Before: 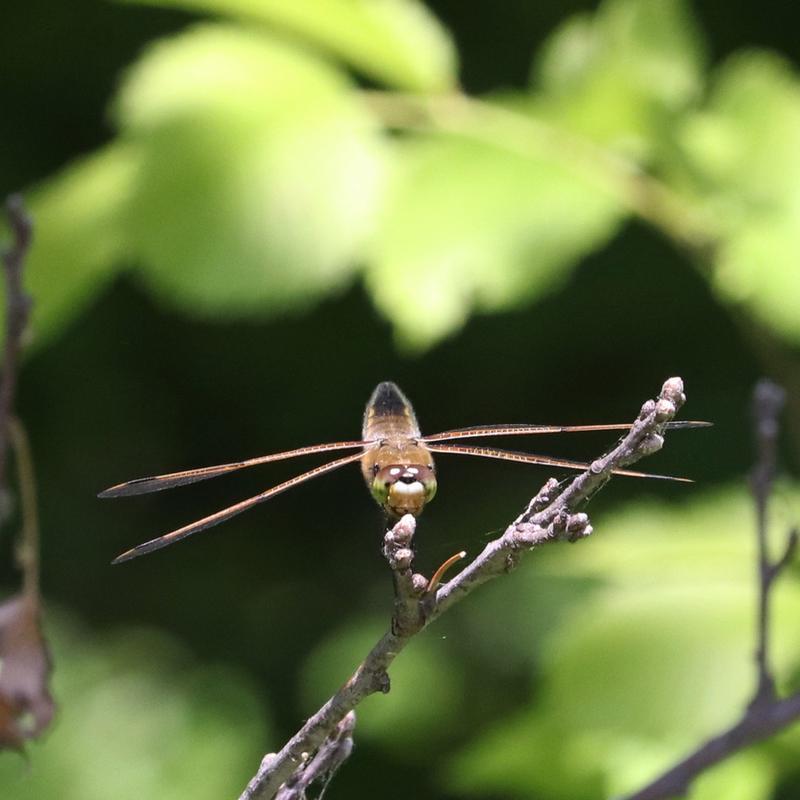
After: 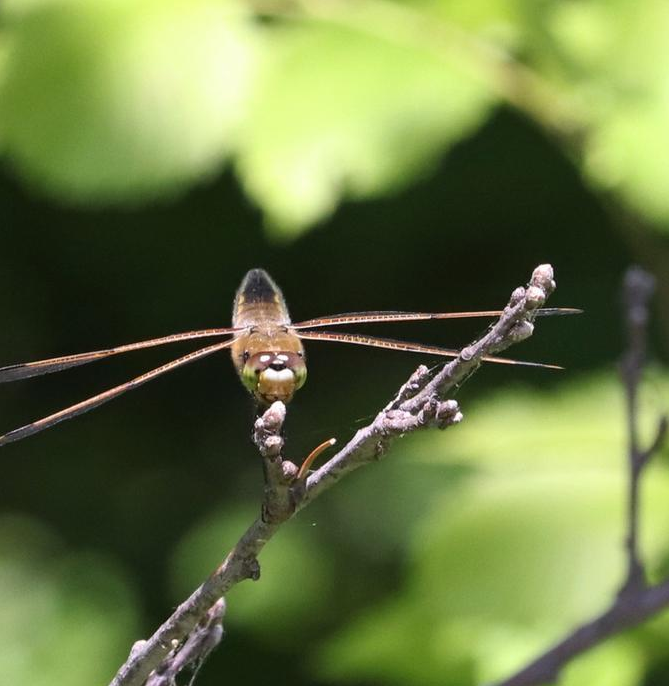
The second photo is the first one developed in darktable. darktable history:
crop: left 16.315%, top 14.246%
white balance: emerald 1
